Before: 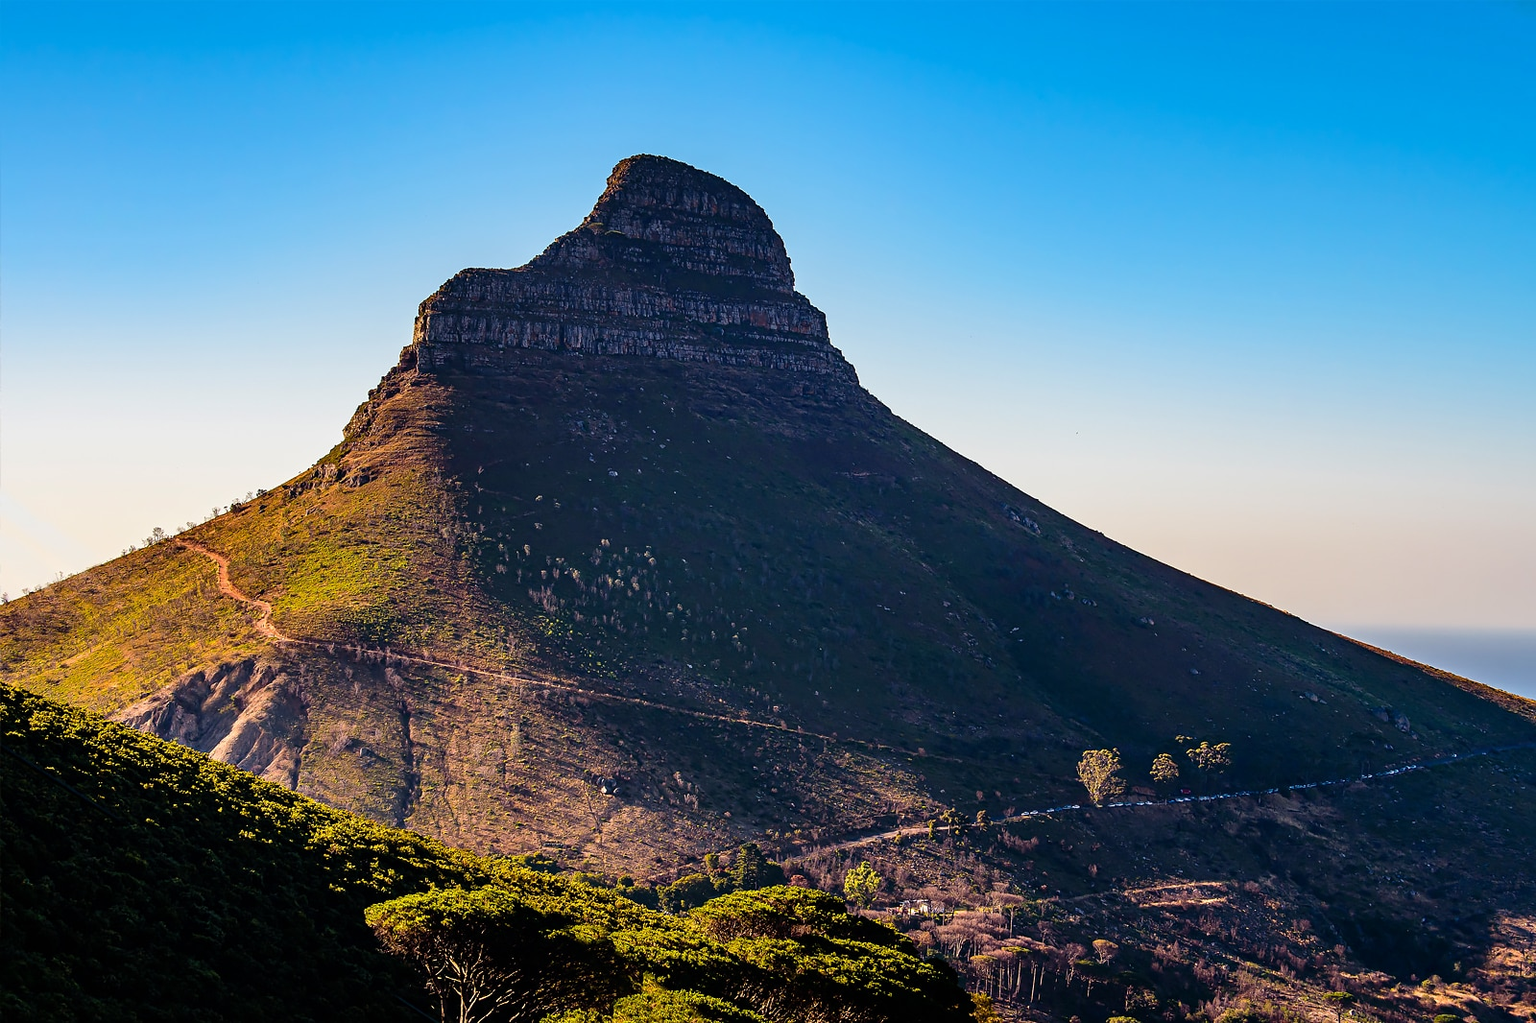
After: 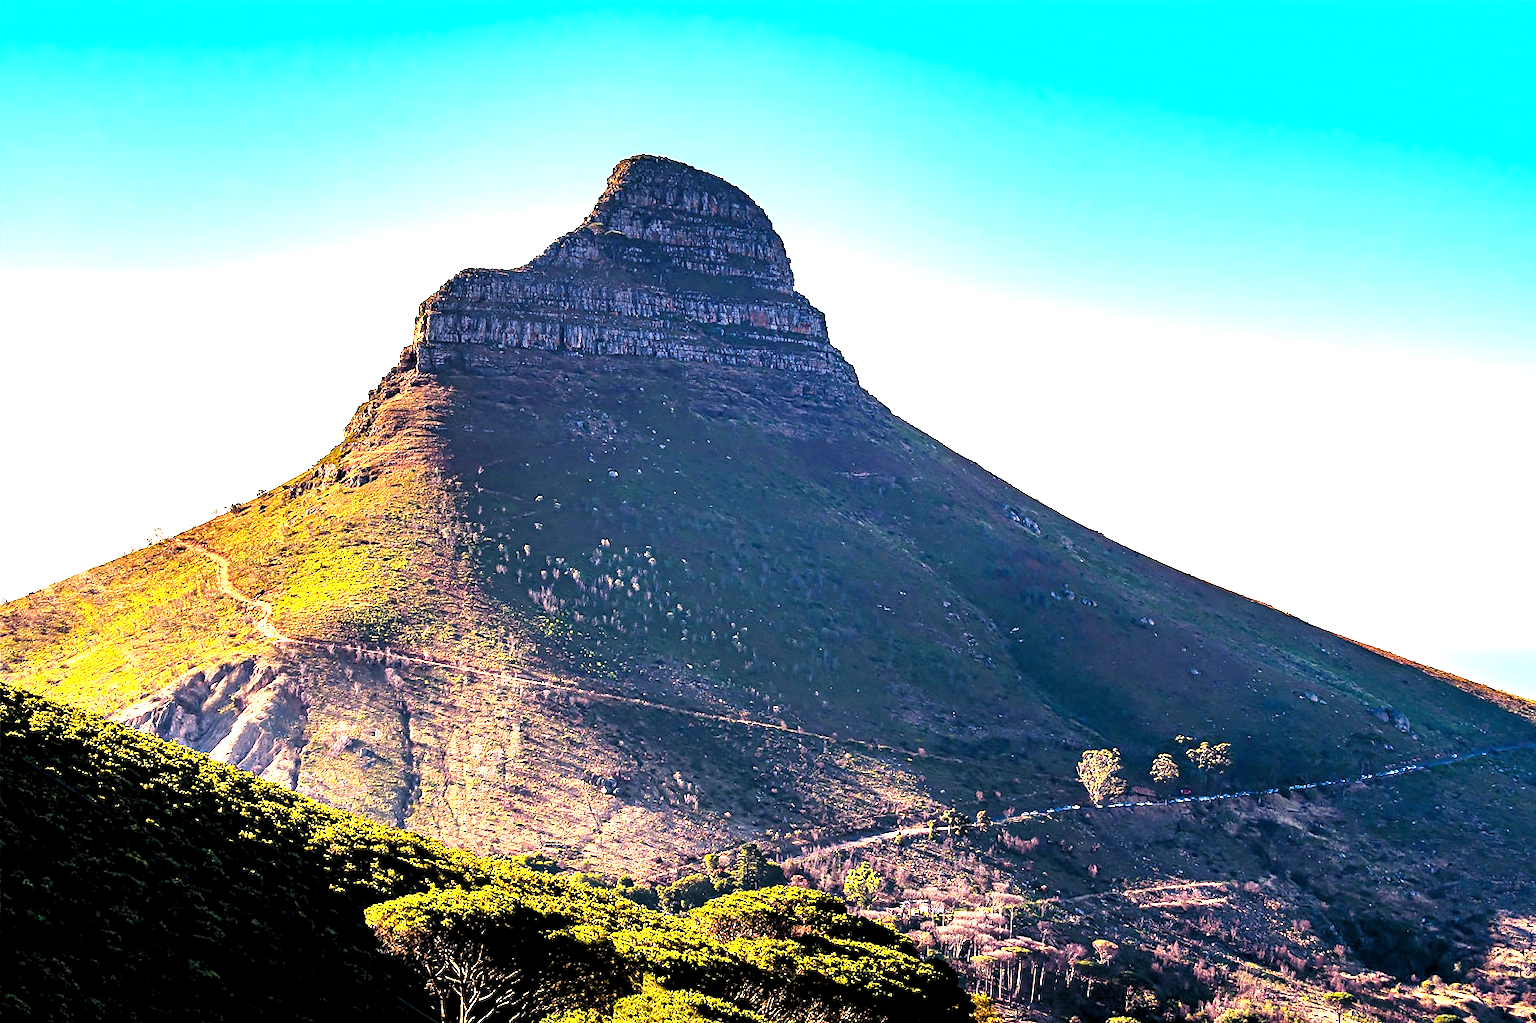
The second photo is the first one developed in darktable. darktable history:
rgb levels: levels [[0.01, 0.419, 0.839], [0, 0.5, 1], [0, 0.5, 1]]
exposure: black level correction 0, exposure 1.675 EV, compensate exposure bias true, compensate highlight preservation false
